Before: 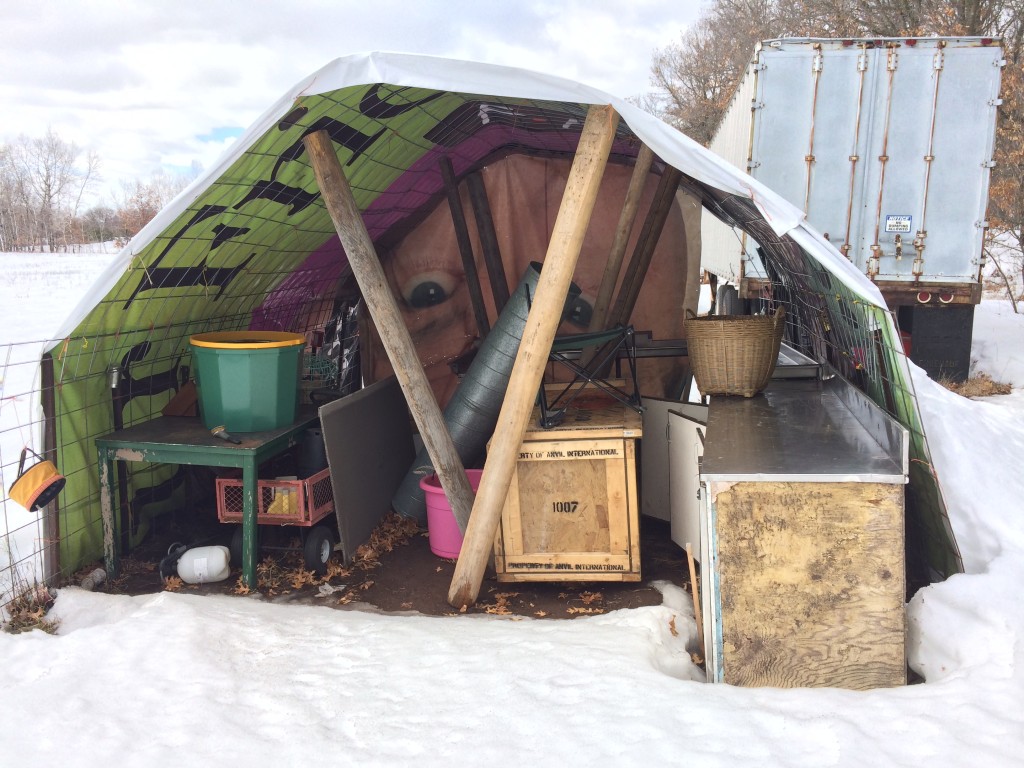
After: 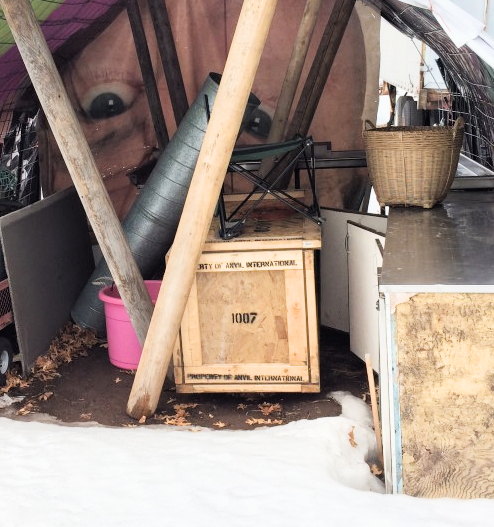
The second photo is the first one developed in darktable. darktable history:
exposure: black level correction 0, exposure 0.7 EV, compensate exposure bias true, compensate highlight preservation false
filmic rgb: black relative exposure -5 EV, white relative exposure 3.5 EV, hardness 3.19, contrast 1.2, highlights saturation mix -30%
crop: left 31.379%, top 24.658%, right 20.326%, bottom 6.628%
